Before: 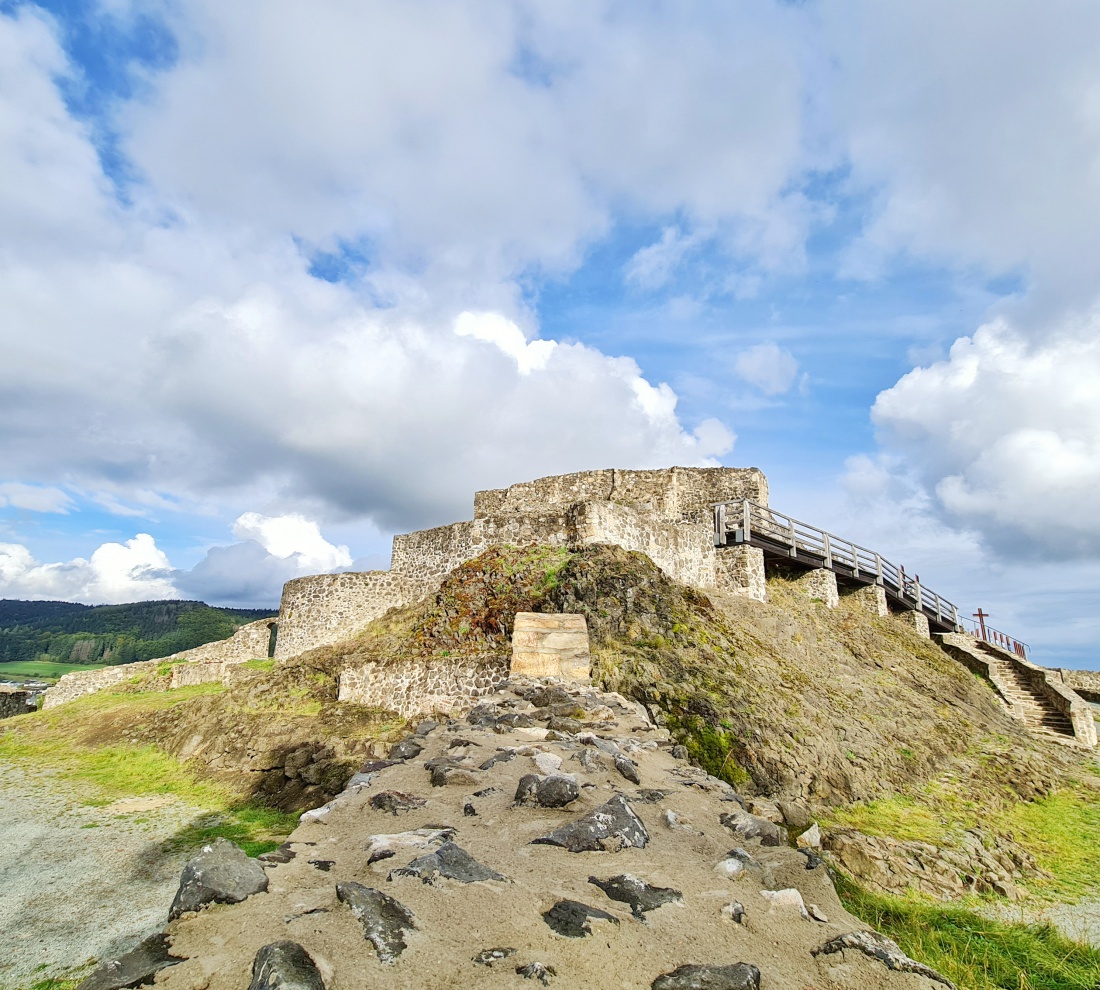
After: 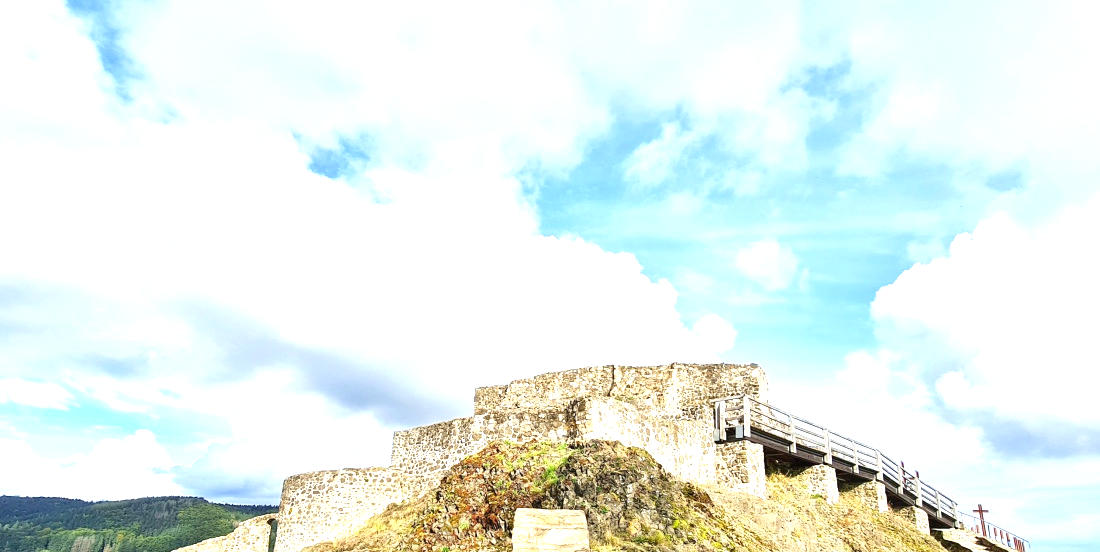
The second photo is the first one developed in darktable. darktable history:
exposure: black level correction 0, exposure 1.015 EV, compensate highlight preservation false
crop and rotate: top 10.53%, bottom 33.709%
